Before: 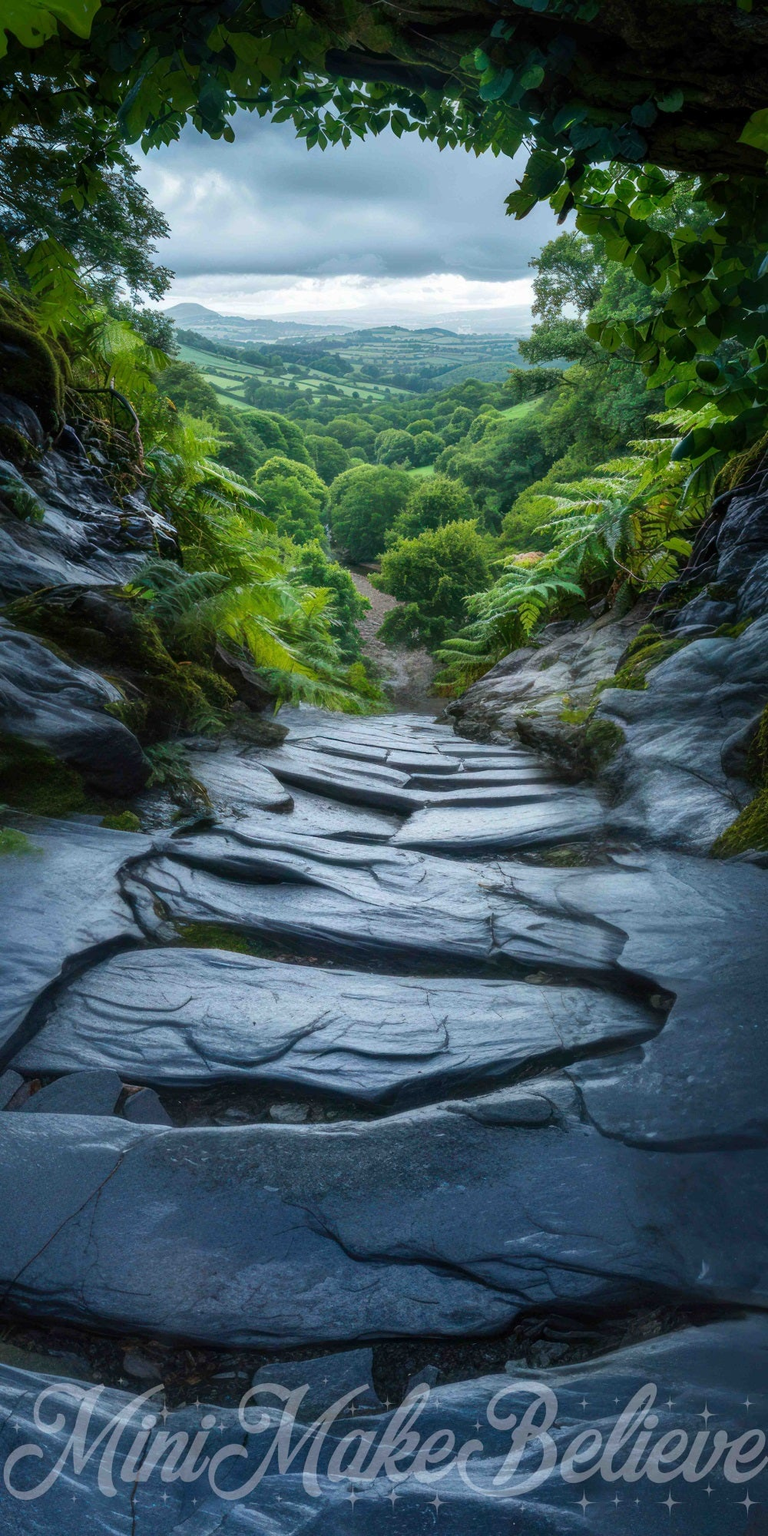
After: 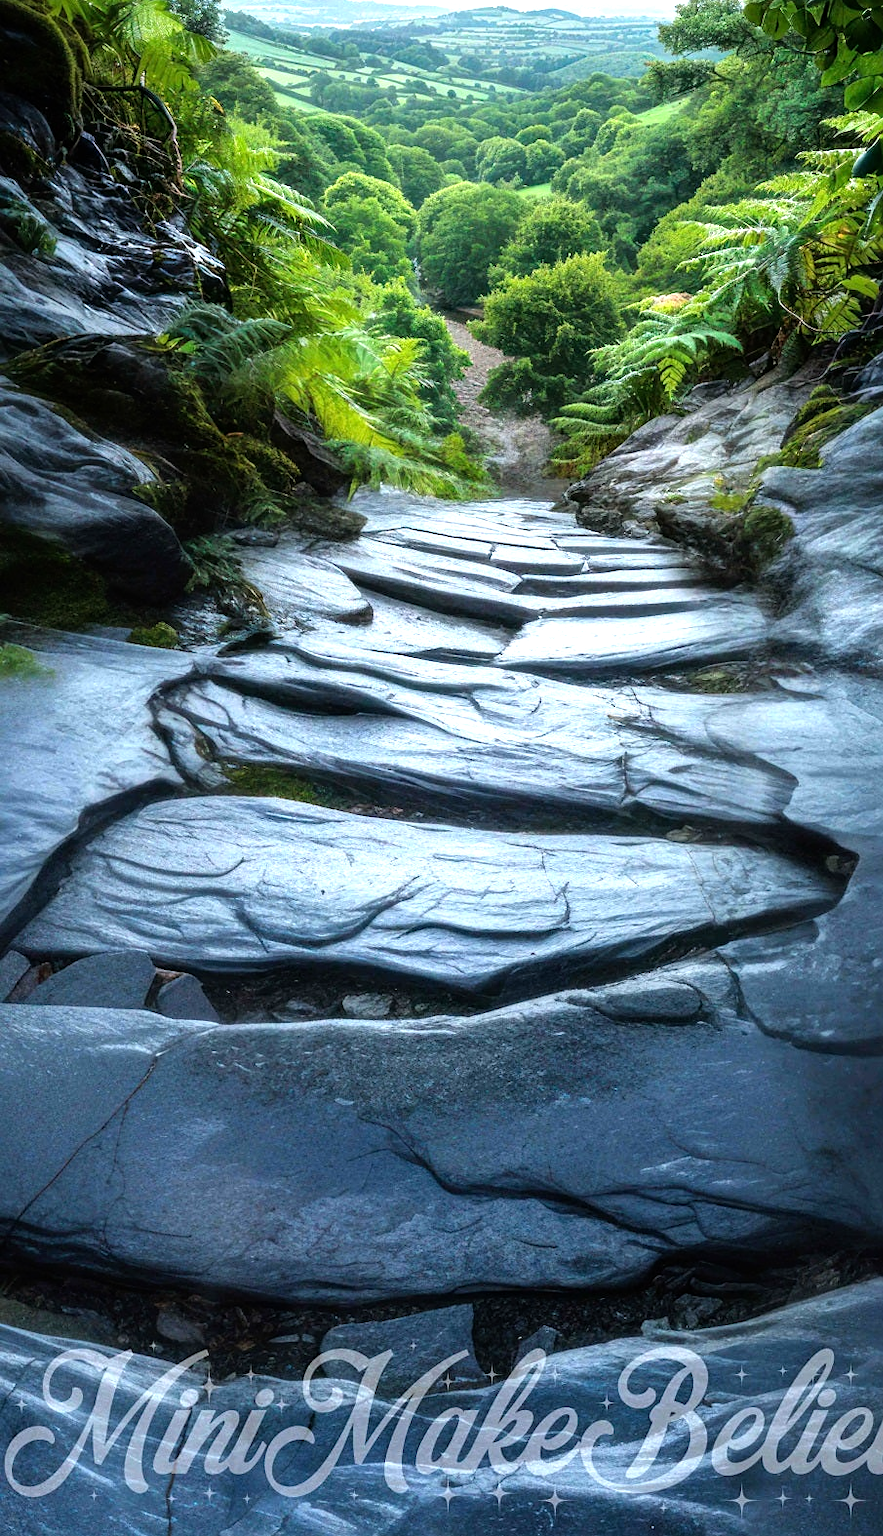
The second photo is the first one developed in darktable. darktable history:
crop: top 20.938%, right 9.376%, bottom 0.297%
tone equalizer: -8 EV -1.08 EV, -7 EV -1 EV, -6 EV -0.873 EV, -5 EV -0.552 EV, -3 EV 0.545 EV, -2 EV 0.877 EV, -1 EV 1.01 EV, +0 EV 1.07 EV
sharpen: amount 0.213
